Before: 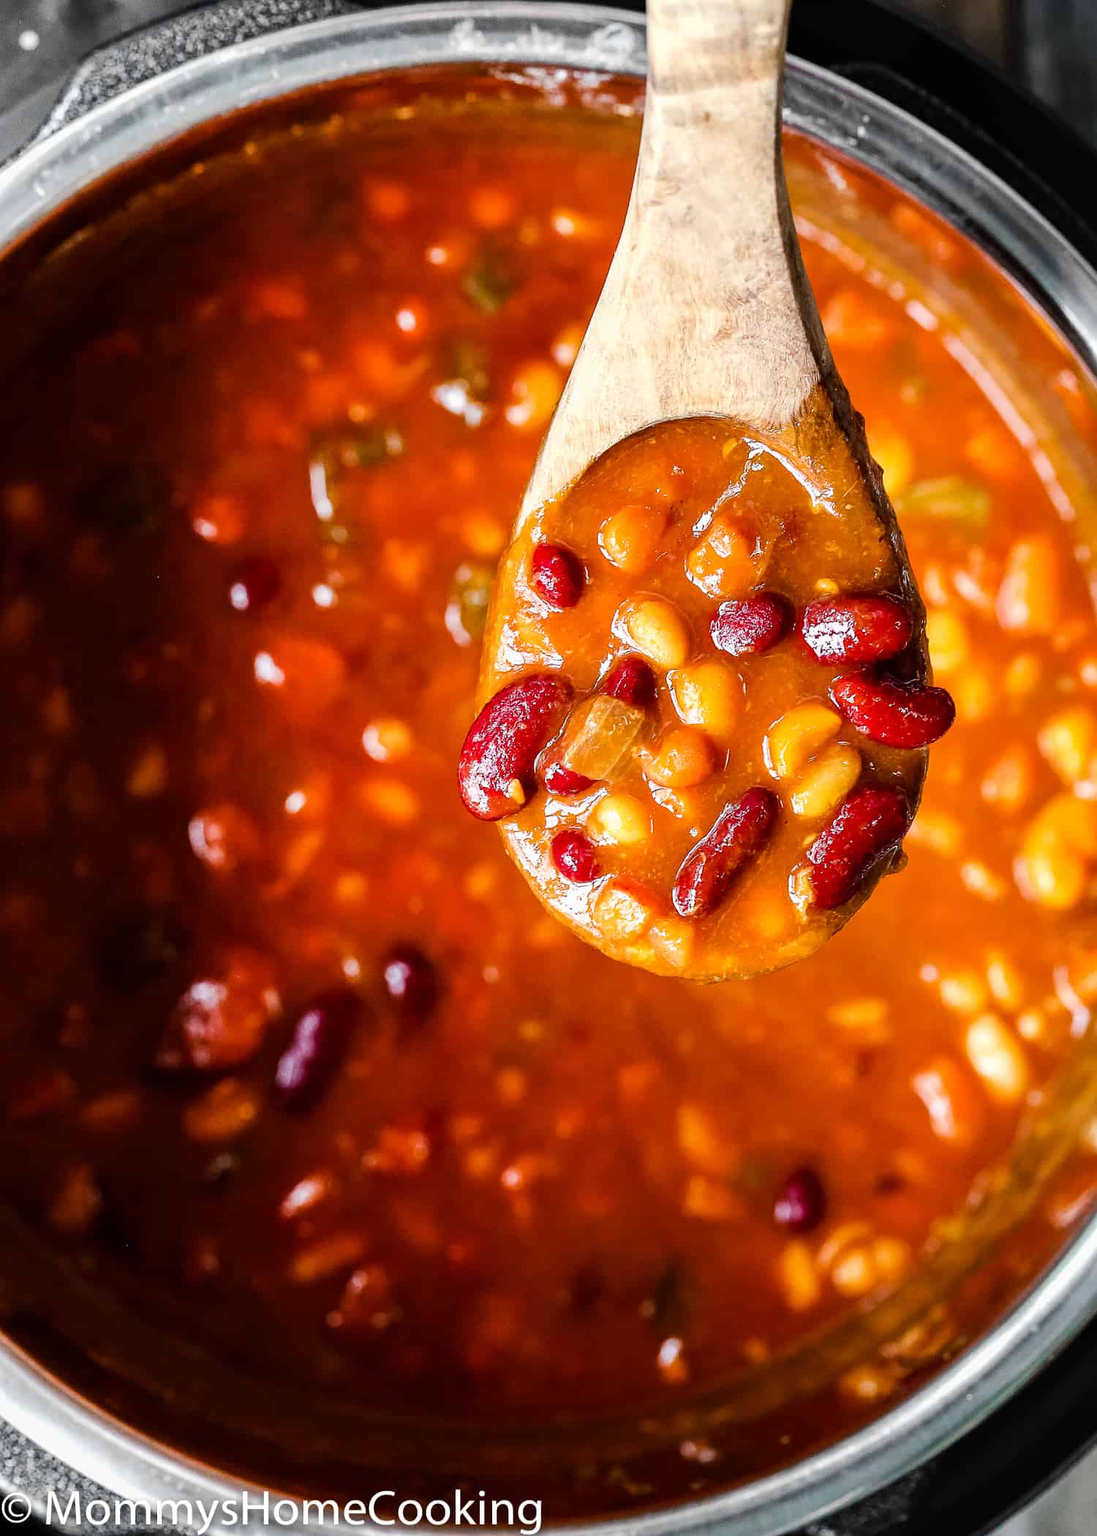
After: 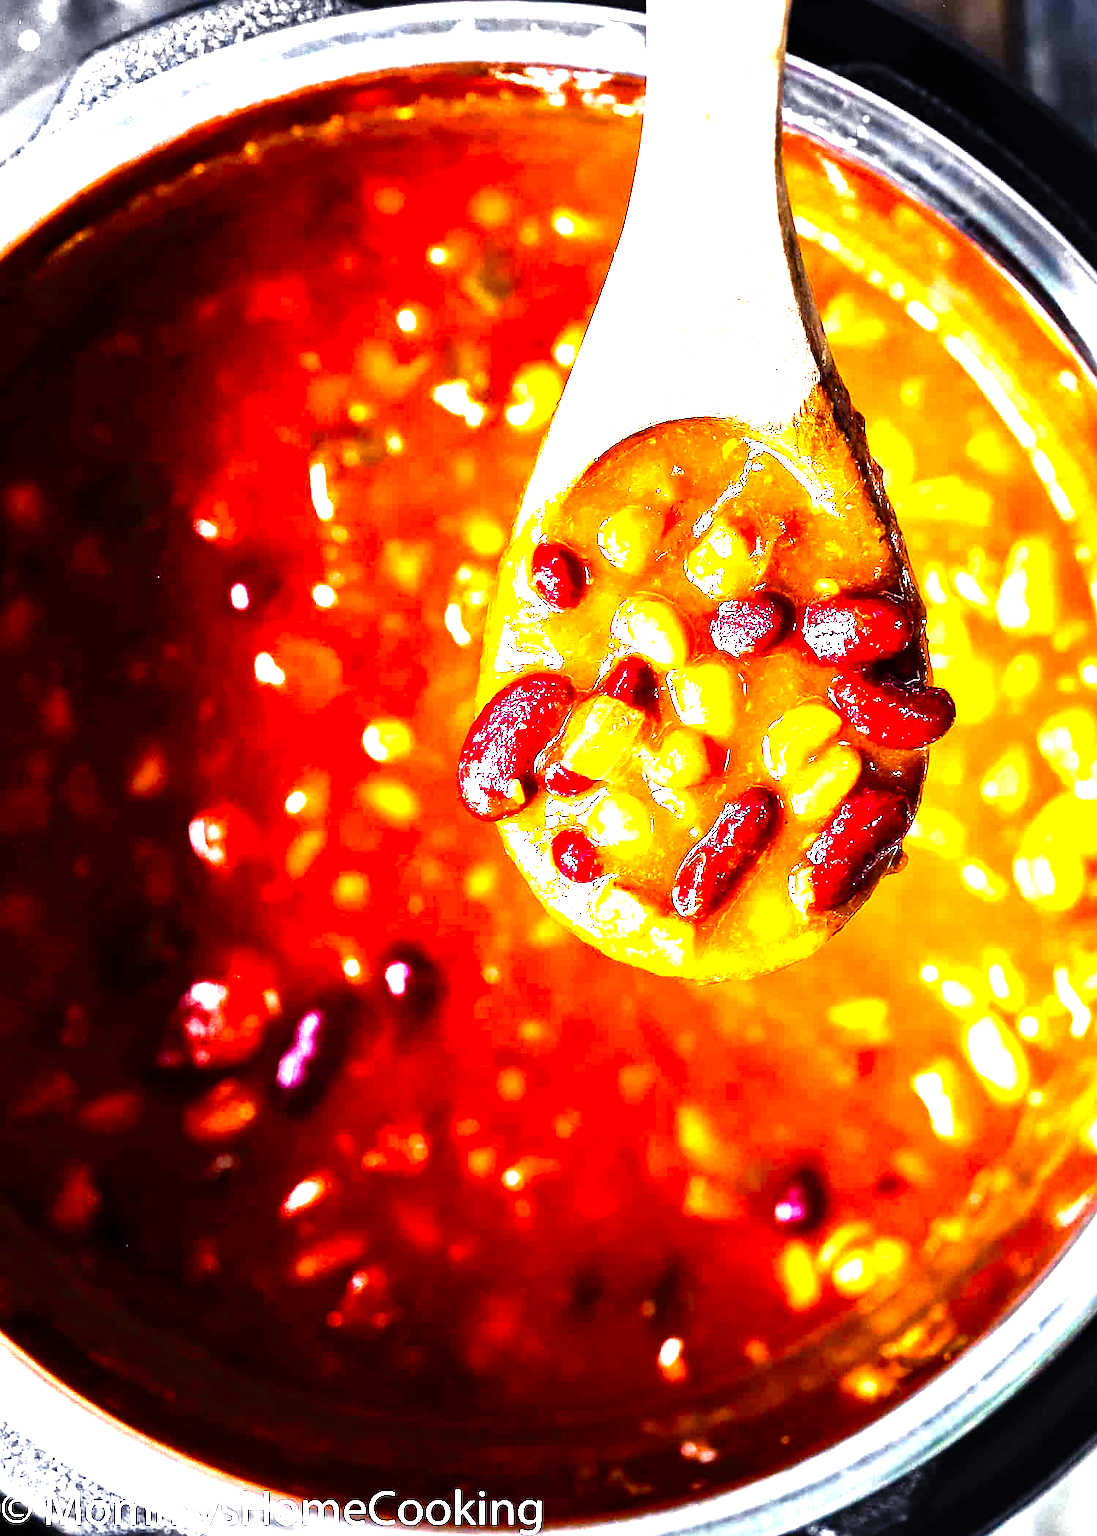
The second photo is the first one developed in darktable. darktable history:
levels: gray 50.77%, levels [0, 0.281, 0.562]
color balance rgb: shadows lift › luminance -21.7%, shadows lift › chroma 6.605%, shadows lift › hue 272.09°, perceptual saturation grading › global saturation 20%, perceptual saturation grading › highlights -24.723%, perceptual saturation grading › shadows 24.44%, perceptual brilliance grading › highlights 16.231%, perceptual brilliance grading › mid-tones 6.651%, perceptual brilliance grading › shadows -15.648%
sharpen: radius 1.047, threshold 0.946
